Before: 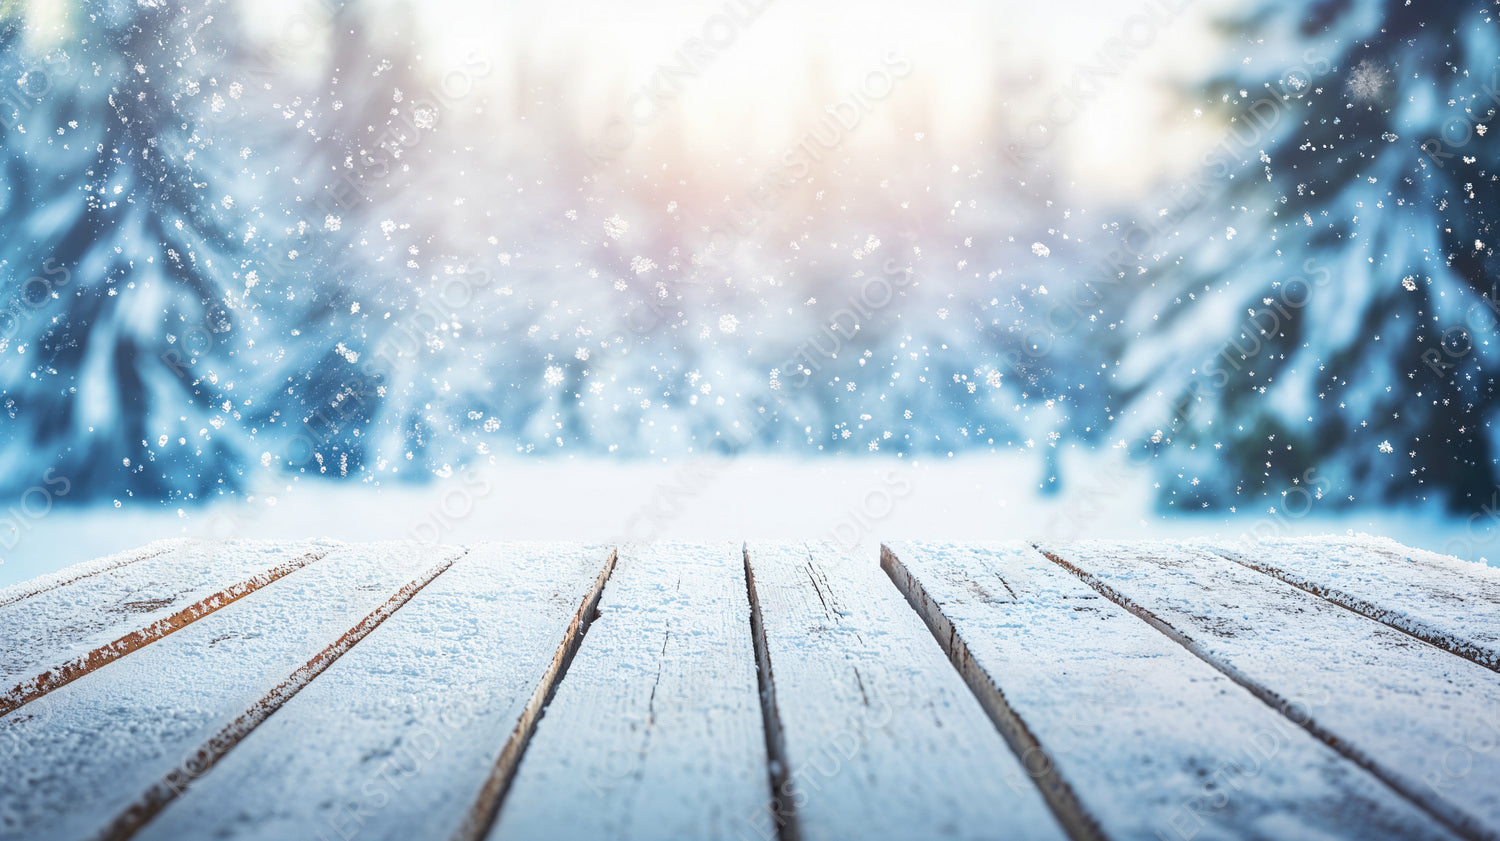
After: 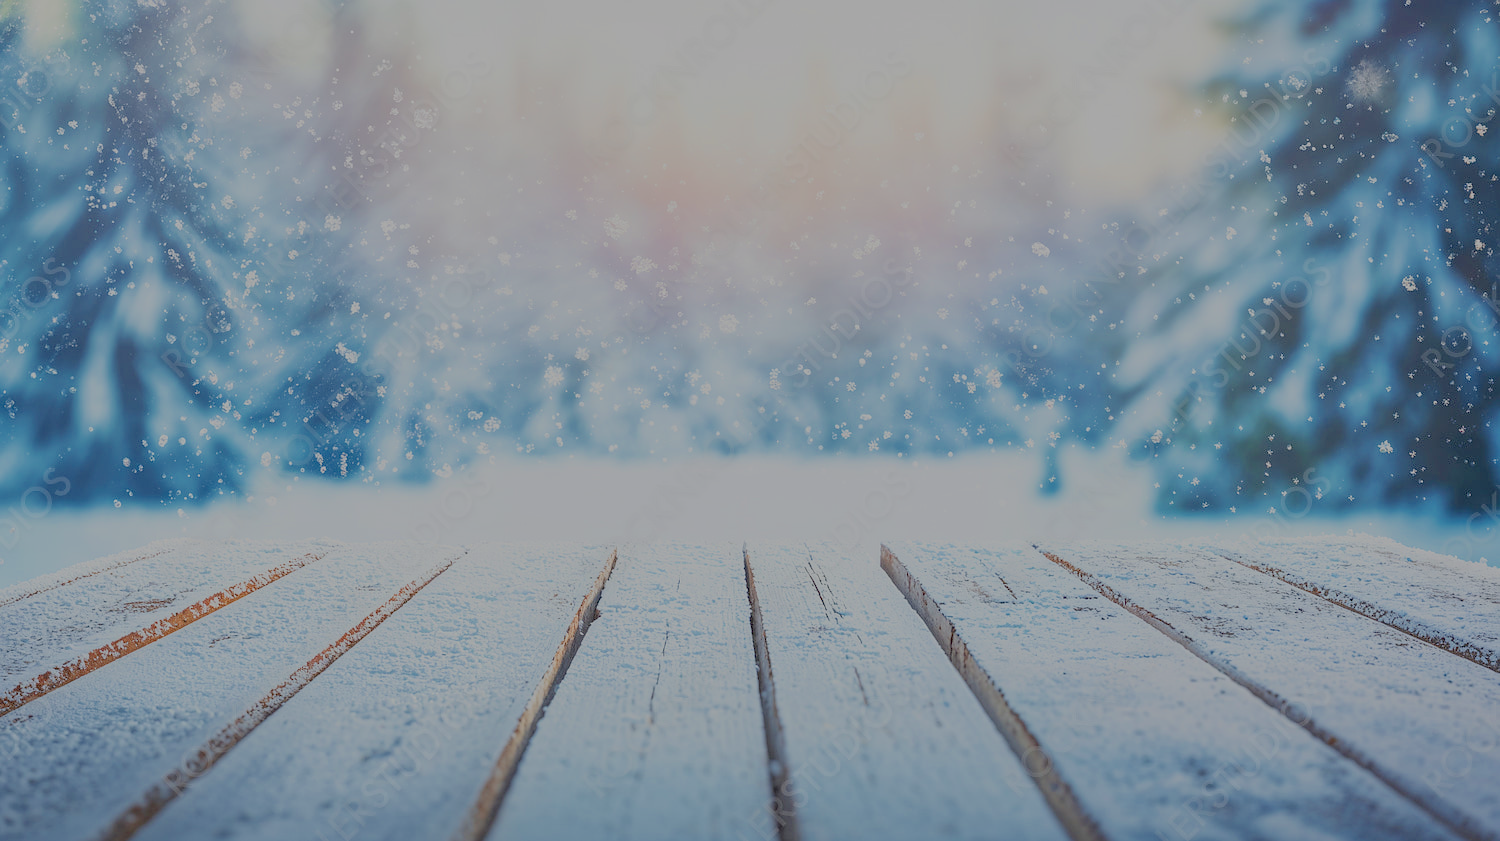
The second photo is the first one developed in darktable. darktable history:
local contrast: highlights 100%, shadows 100%, detail 120%, midtone range 0.2
sharpen: radius 1, threshold 1
filmic rgb: black relative exposure -14 EV, white relative exposure 8 EV, threshold 3 EV, hardness 3.74, latitude 50%, contrast 0.5, color science v5 (2021), contrast in shadows safe, contrast in highlights safe, enable highlight reconstruction true
